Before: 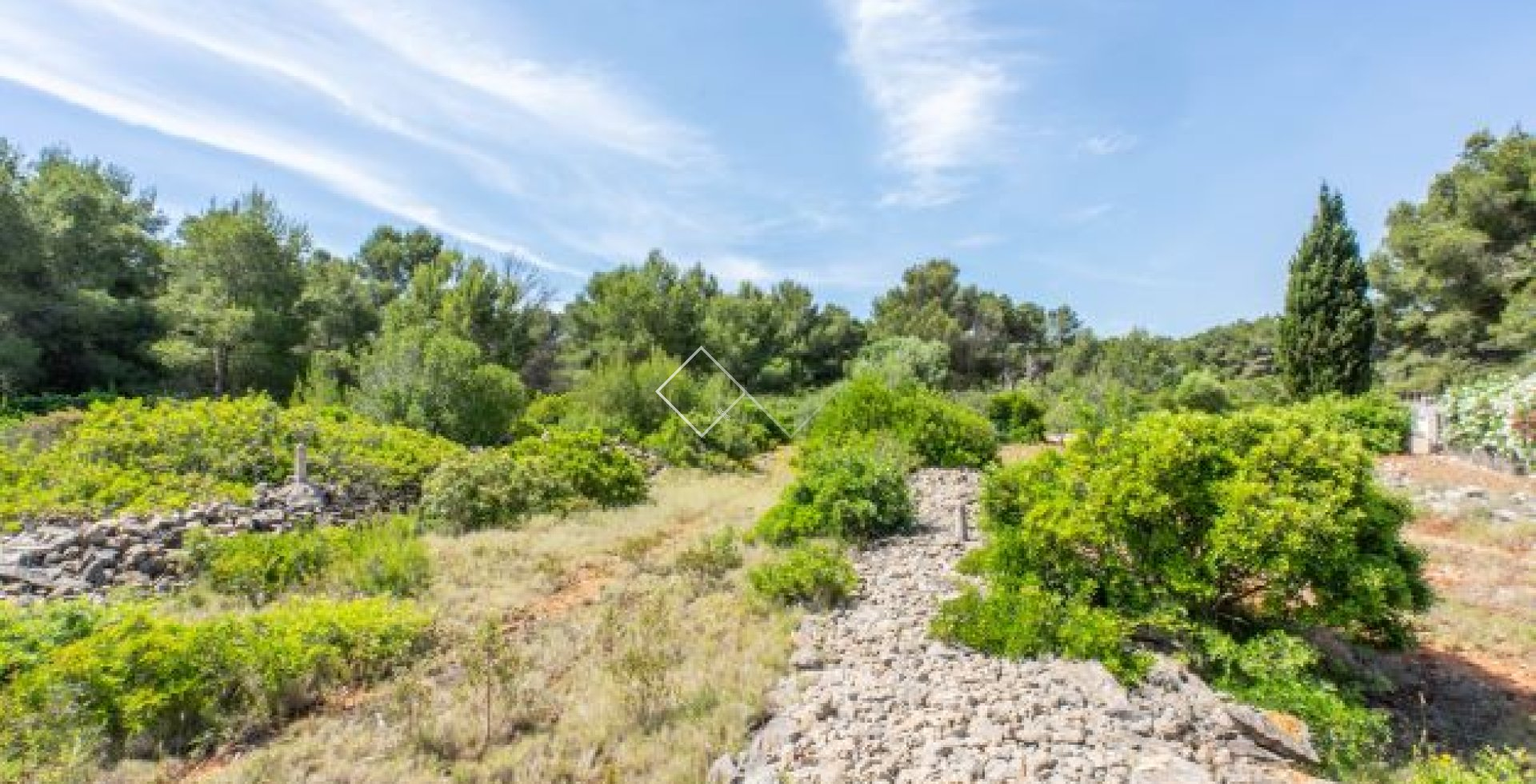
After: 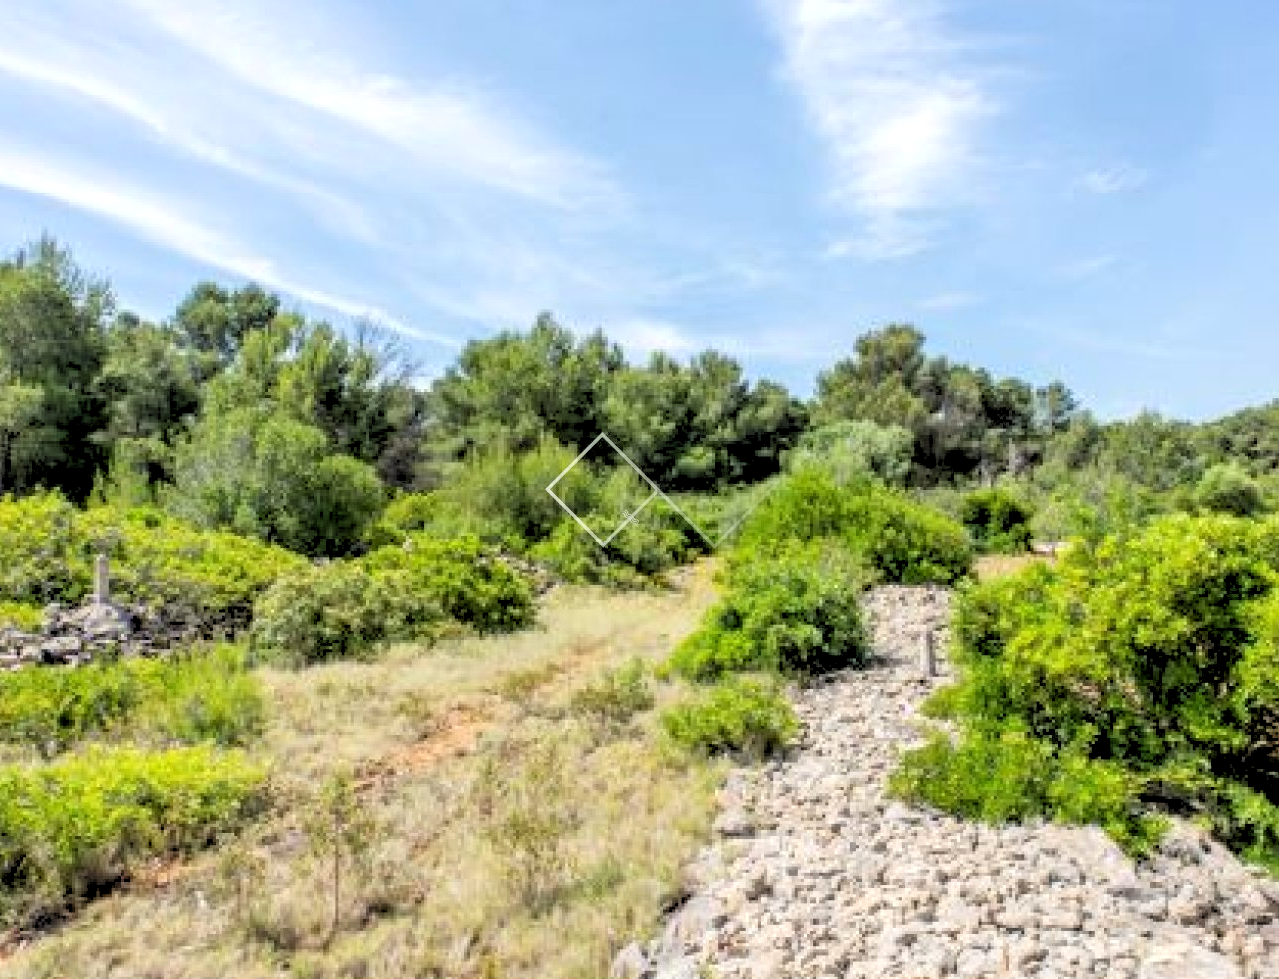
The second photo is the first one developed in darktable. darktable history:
rgb levels: levels [[0.029, 0.461, 0.922], [0, 0.5, 1], [0, 0.5, 1]]
crop and rotate: left 14.292%, right 19.041%
